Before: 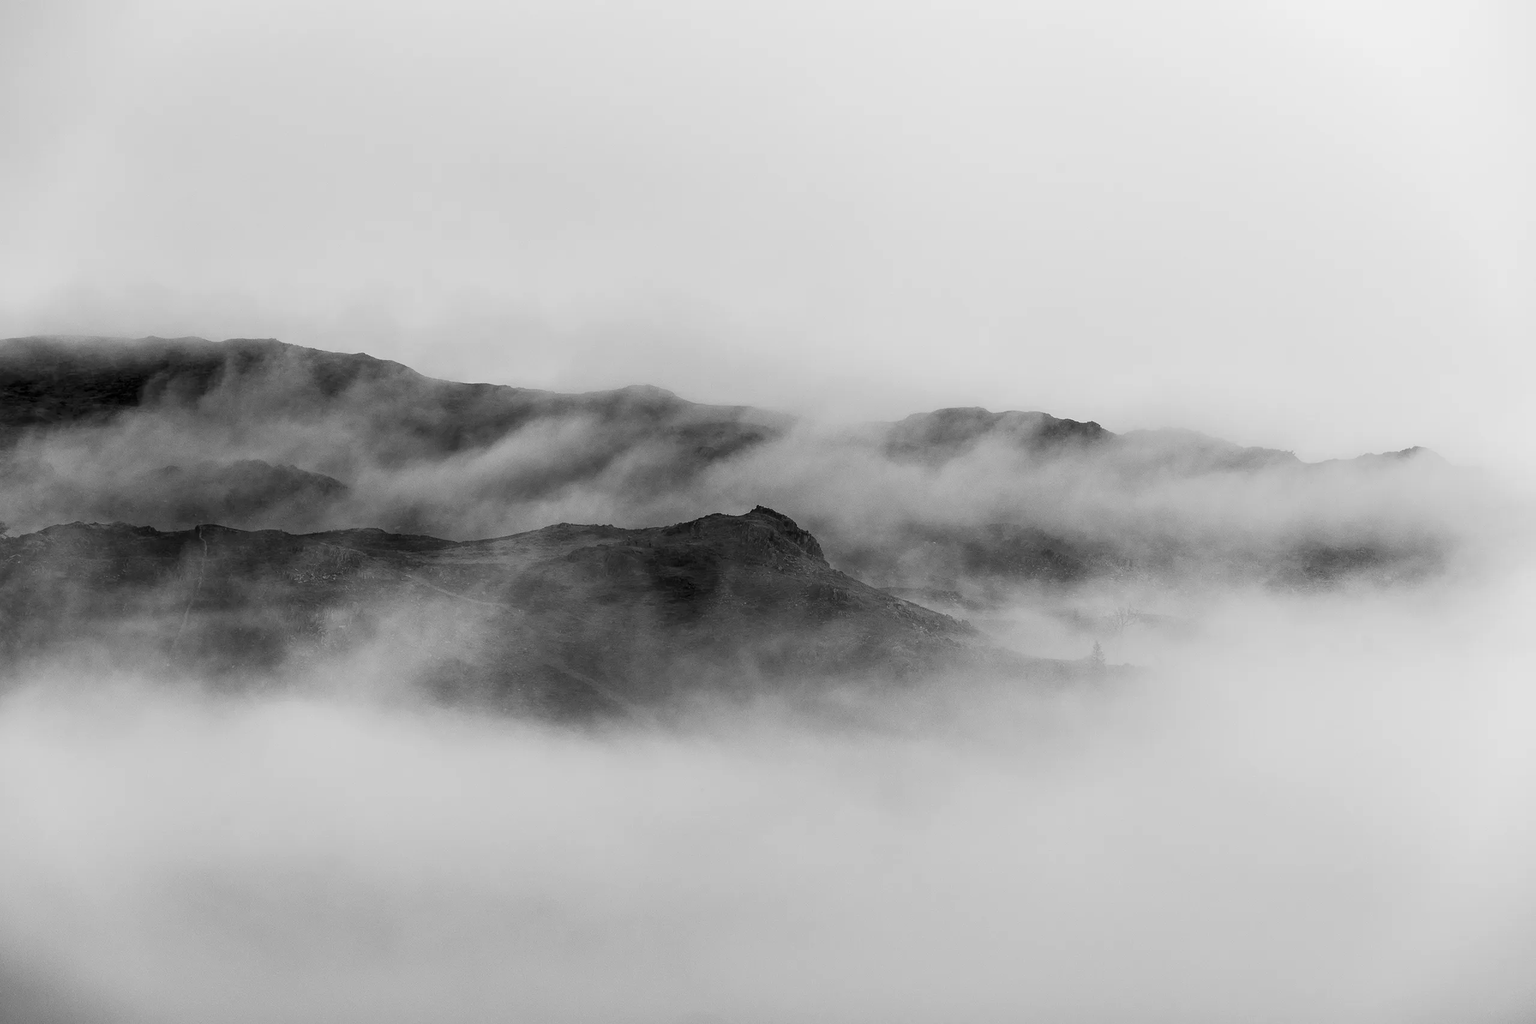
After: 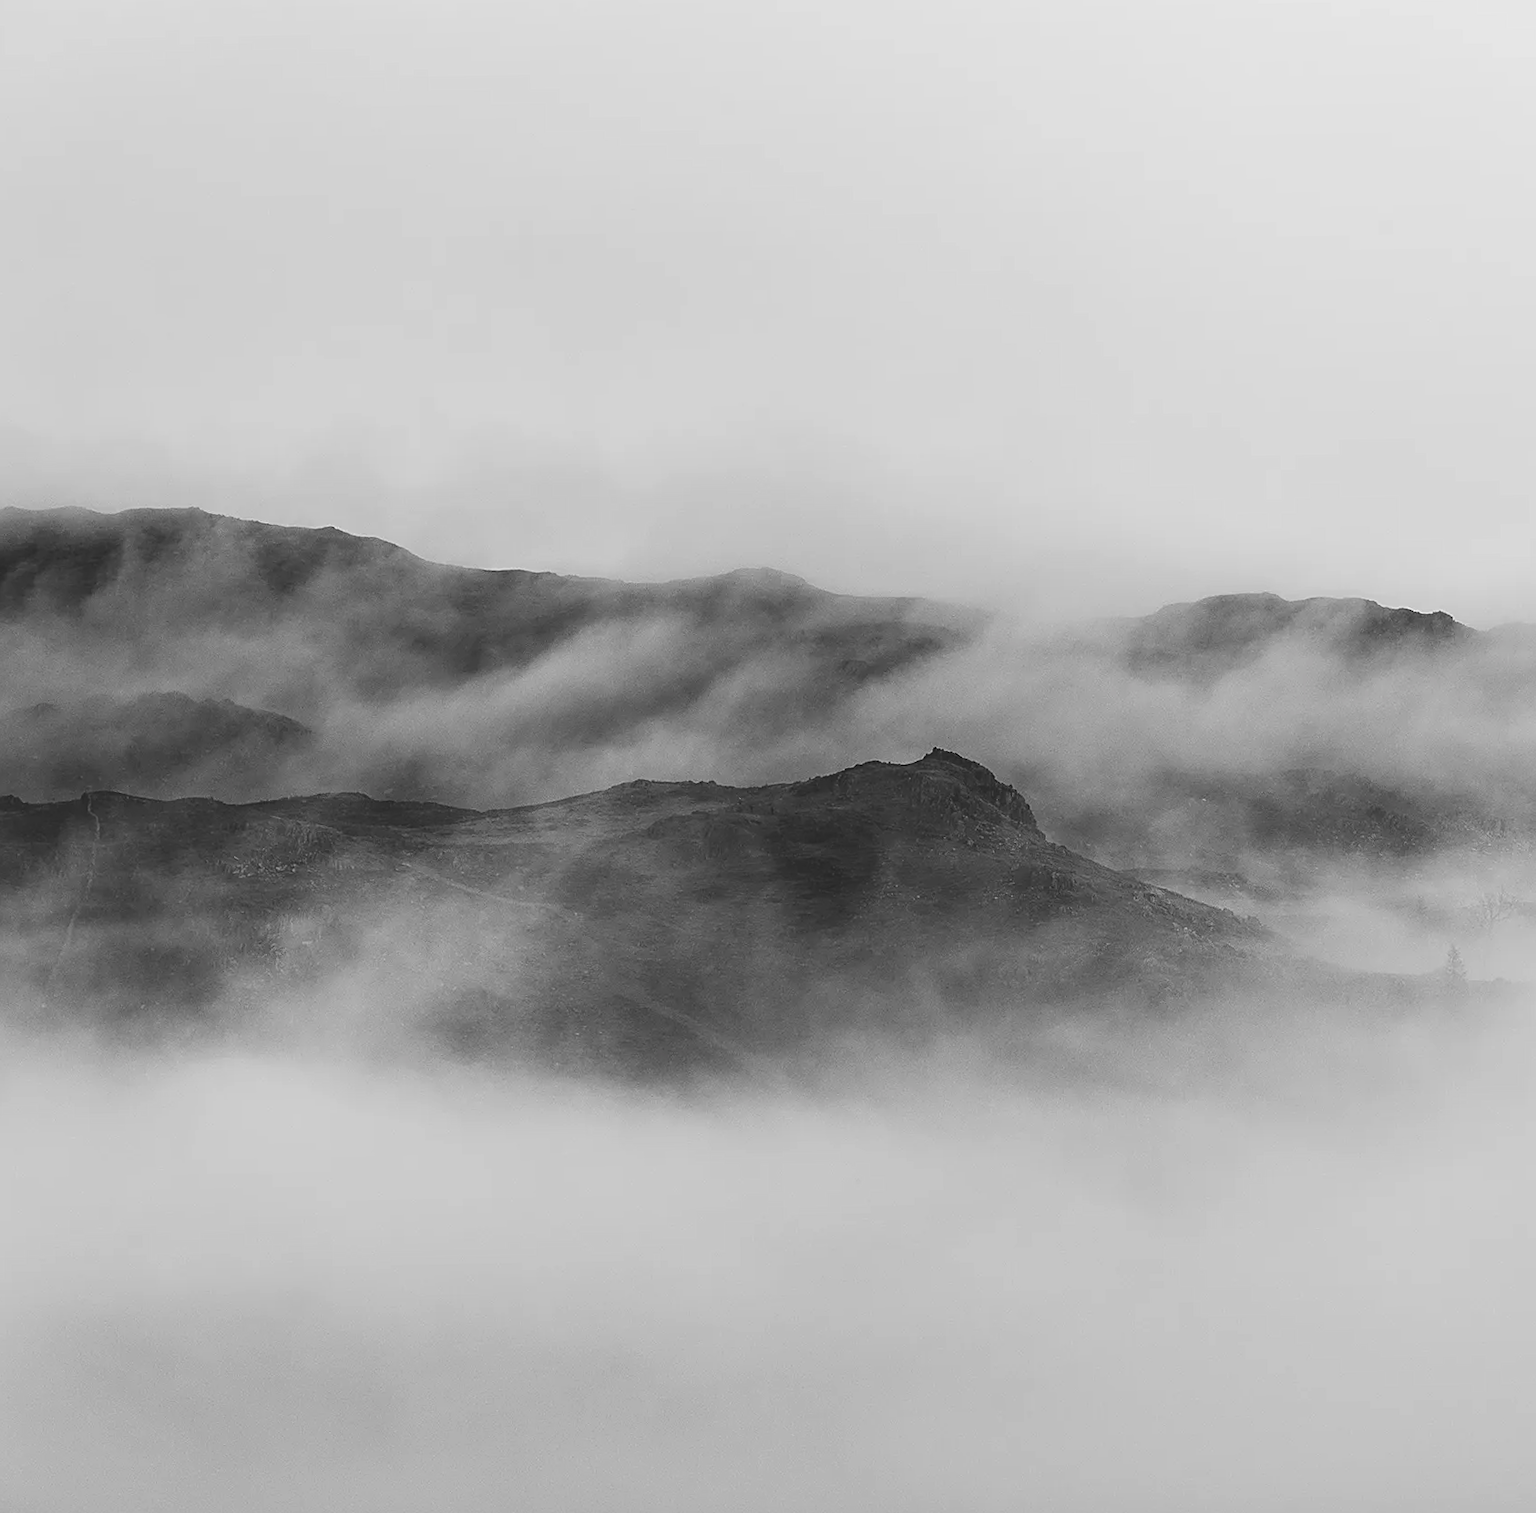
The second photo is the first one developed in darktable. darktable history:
crop and rotate: left 8.786%, right 24.548%
exposure: black level correction -0.023, exposure -0.039 EV, compensate highlight preservation false
rotate and perspective: rotation -1°, crop left 0.011, crop right 0.989, crop top 0.025, crop bottom 0.975
sharpen: on, module defaults
